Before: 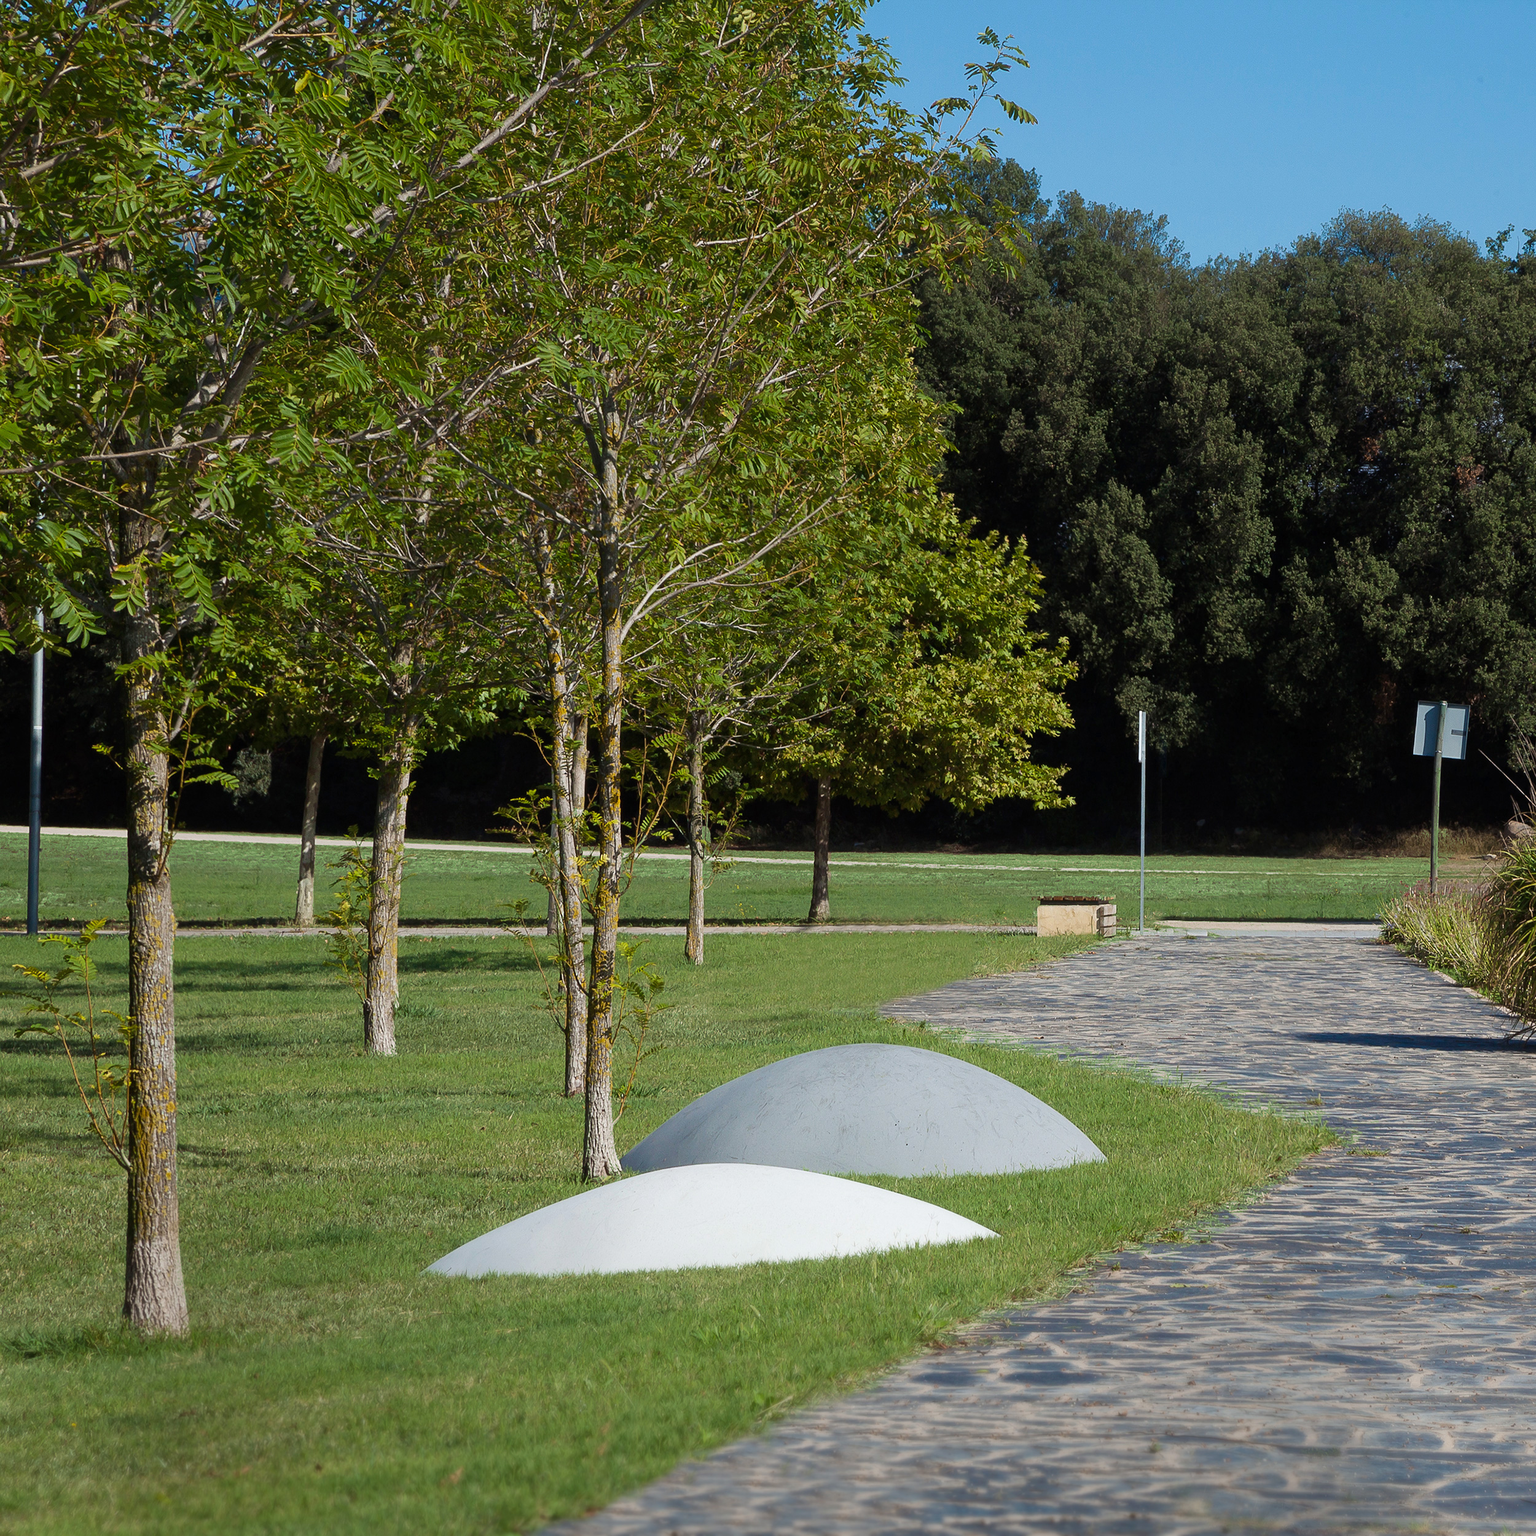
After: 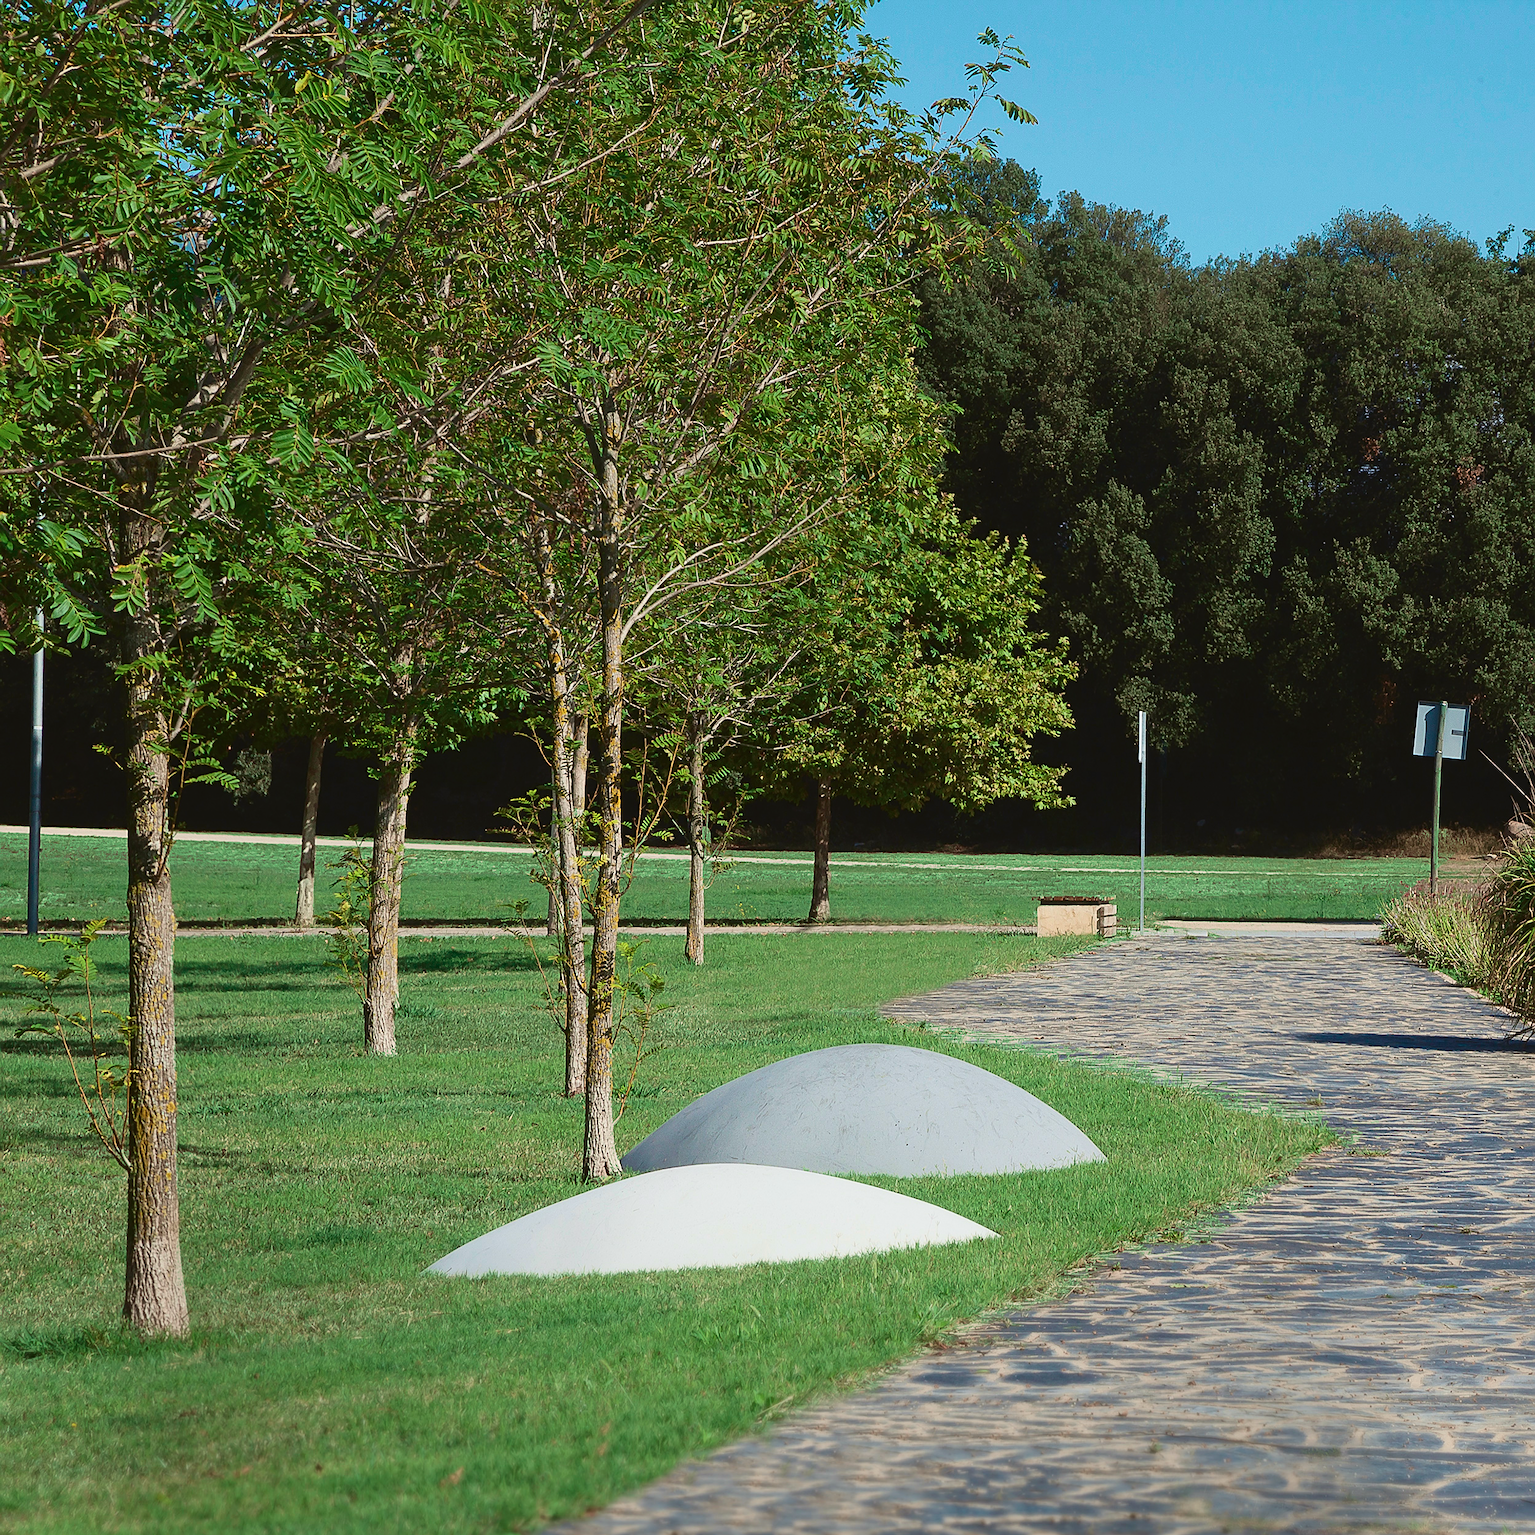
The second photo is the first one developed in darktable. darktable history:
sharpen: on, module defaults
tone curve: curves: ch0 [(0, 0.049) (0.175, 0.178) (0.466, 0.498) (0.715, 0.767) (0.819, 0.851) (1, 0.961)]; ch1 [(0, 0) (0.437, 0.398) (0.476, 0.466) (0.505, 0.505) (0.534, 0.544) (0.595, 0.608) (0.641, 0.643) (1, 1)]; ch2 [(0, 0) (0.359, 0.379) (0.437, 0.44) (0.489, 0.495) (0.518, 0.537) (0.579, 0.579) (1, 1)], color space Lab, independent channels, preserve colors none
